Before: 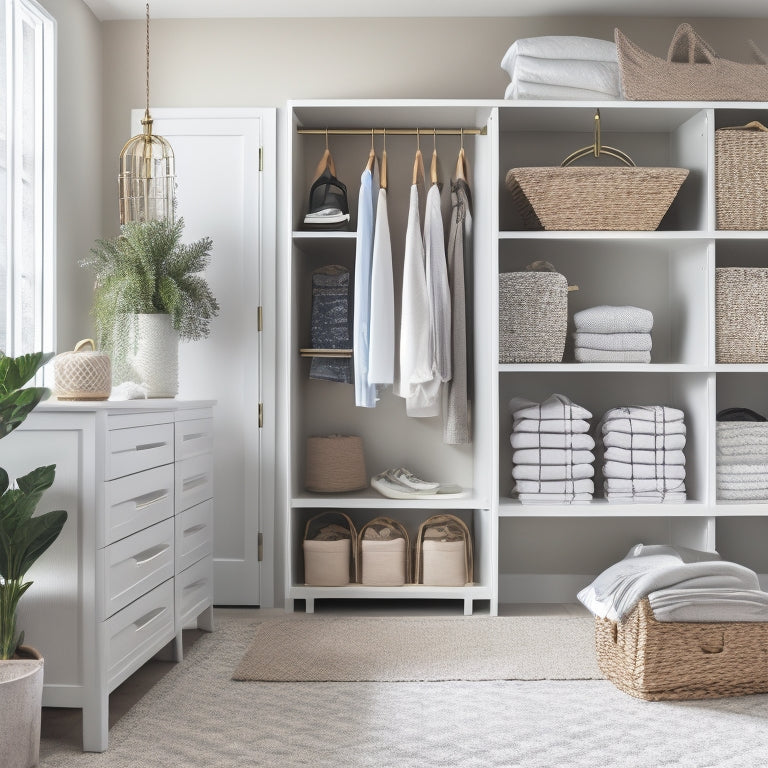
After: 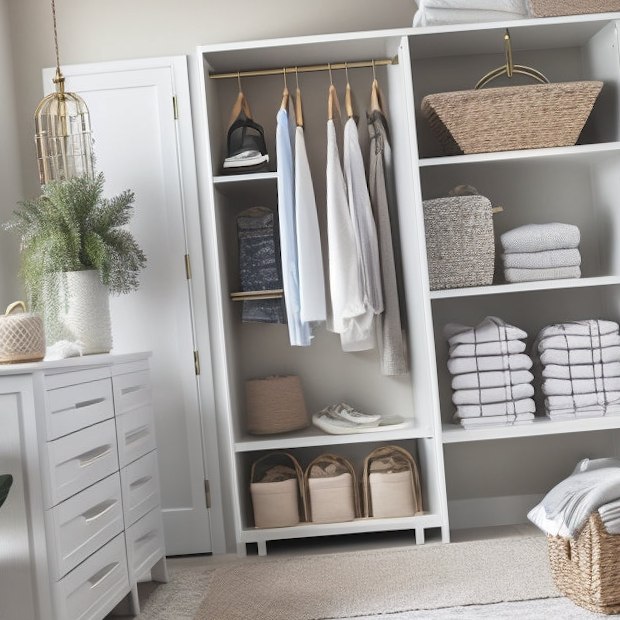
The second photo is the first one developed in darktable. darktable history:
rotate and perspective: rotation -4.86°, automatic cropping off
shadows and highlights: shadows 32, highlights -32, soften with gaussian
crop and rotate: left 11.831%, top 11.346%, right 13.429%, bottom 13.899%
